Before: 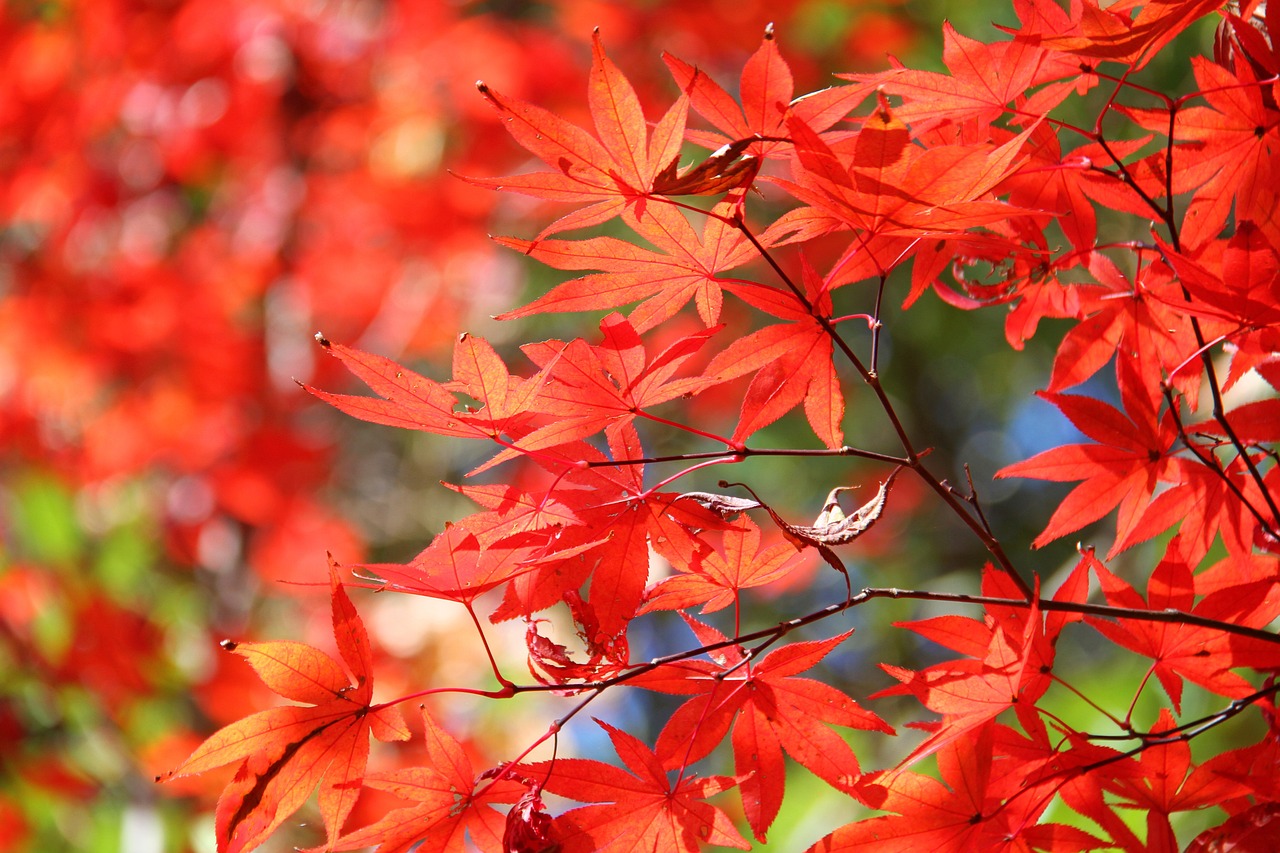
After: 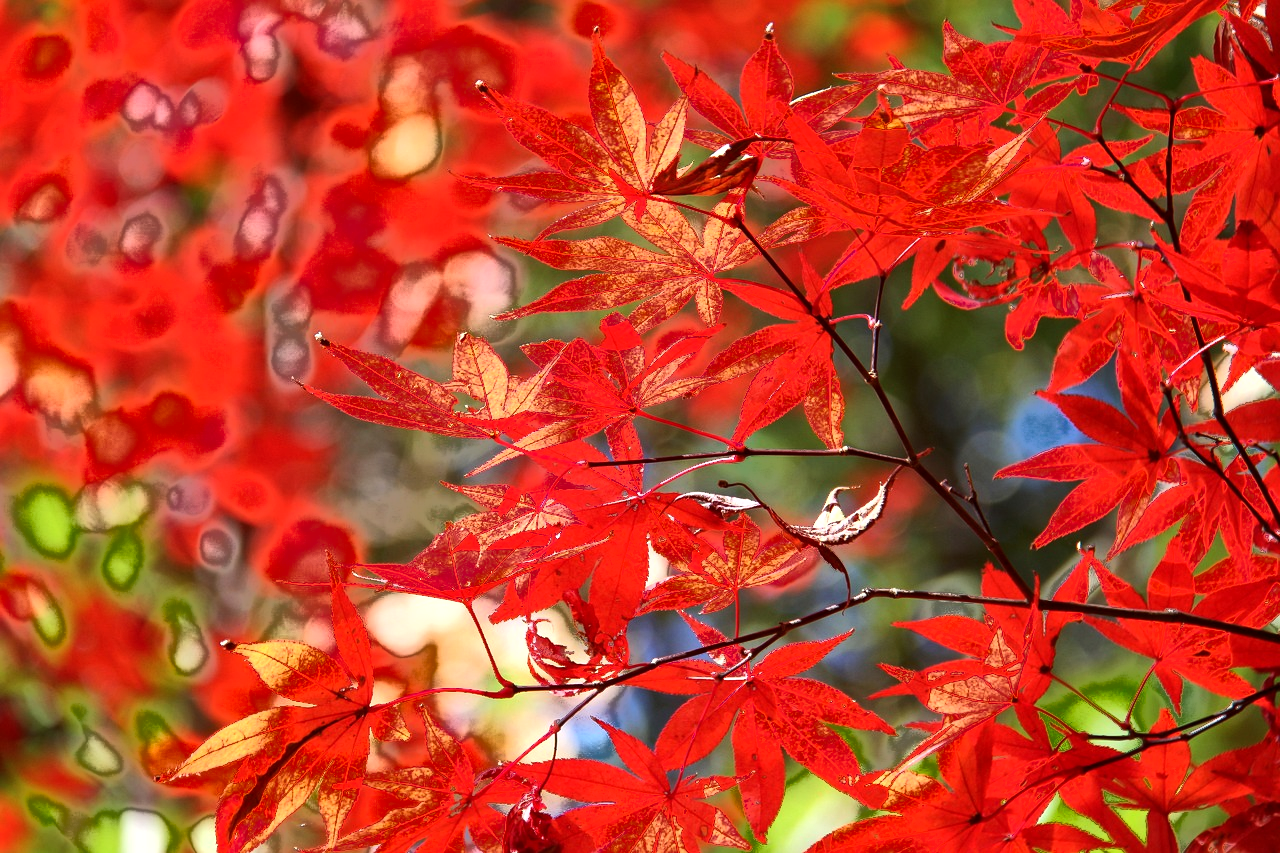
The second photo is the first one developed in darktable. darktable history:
tone equalizer: -8 EV -0.417 EV, -7 EV -0.389 EV, -6 EV -0.333 EV, -5 EV -0.222 EV, -3 EV 0.222 EV, -2 EV 0.333 EV, -1 EV 0.389 EV, +0 EV 0.417 EV, edges refinement/feathering 500, mask exposure compensation -1.57 EV, preserve details no
local contrast: mode bilateral grid, contrast 20, coarseness 50, detail 120%, midtone range 0.2
fill light: exposure -0.73 EV, center 0.69, width 2.2
